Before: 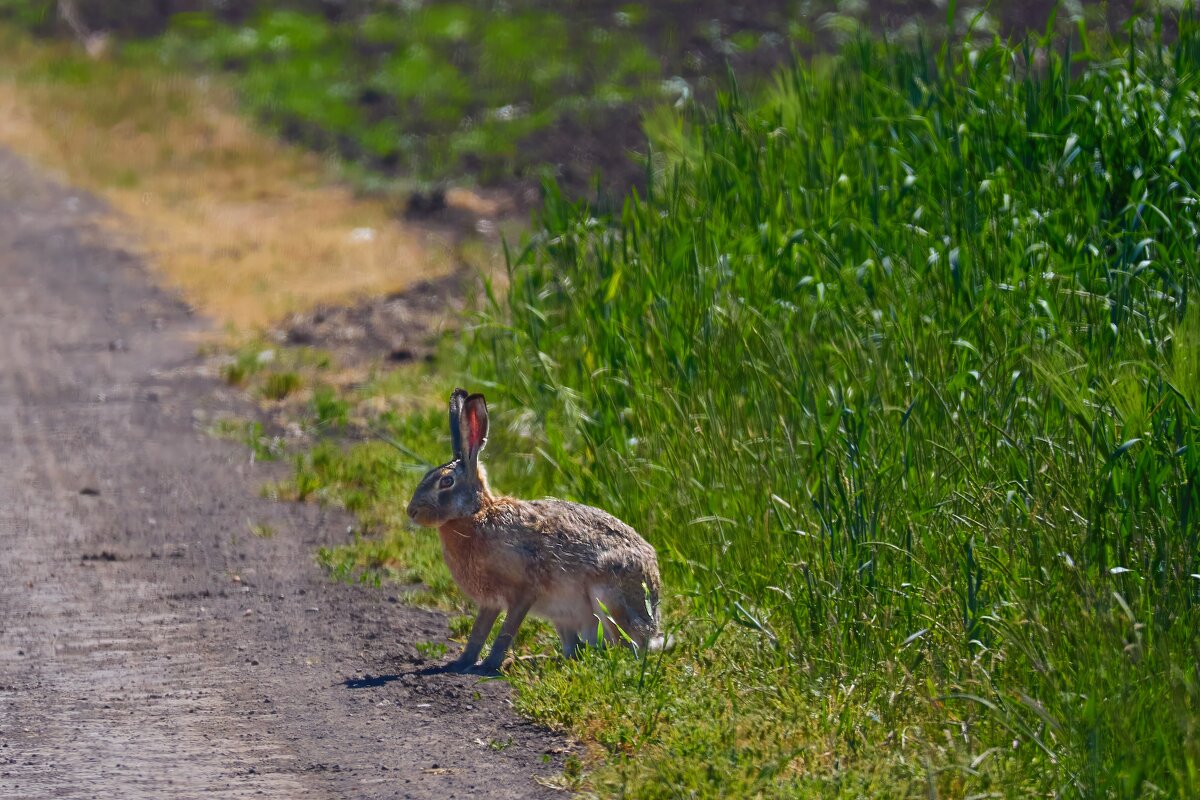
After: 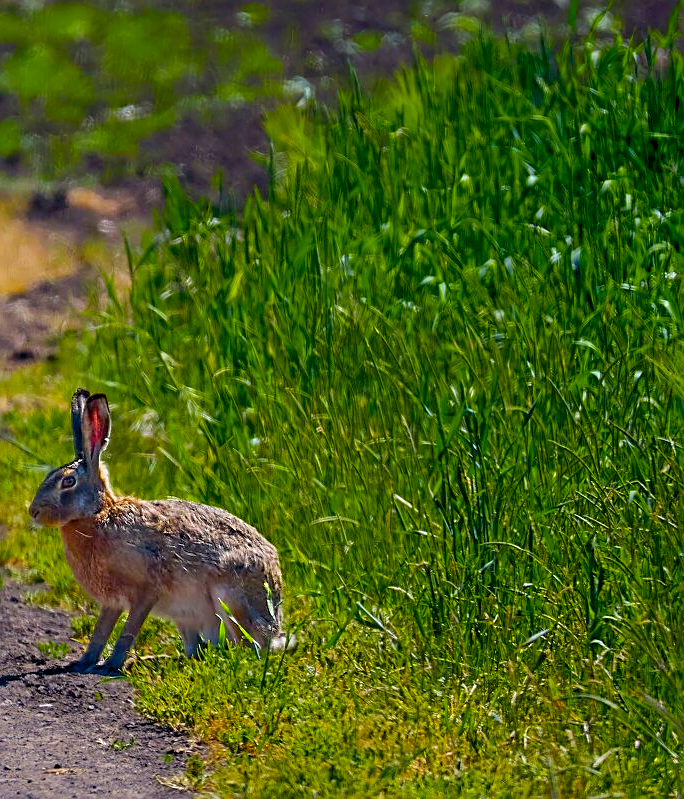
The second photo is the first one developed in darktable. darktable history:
crop: left 31.533%, top 0.008%, right 11.426%
levels: levels [0.018, 0.493, 1]
sharpen: on, module defaults
color balance rgb: global offset › luminance -0.875%, perceptual saturation grading › global saturation 10.414%, global vibrance 40.707%
